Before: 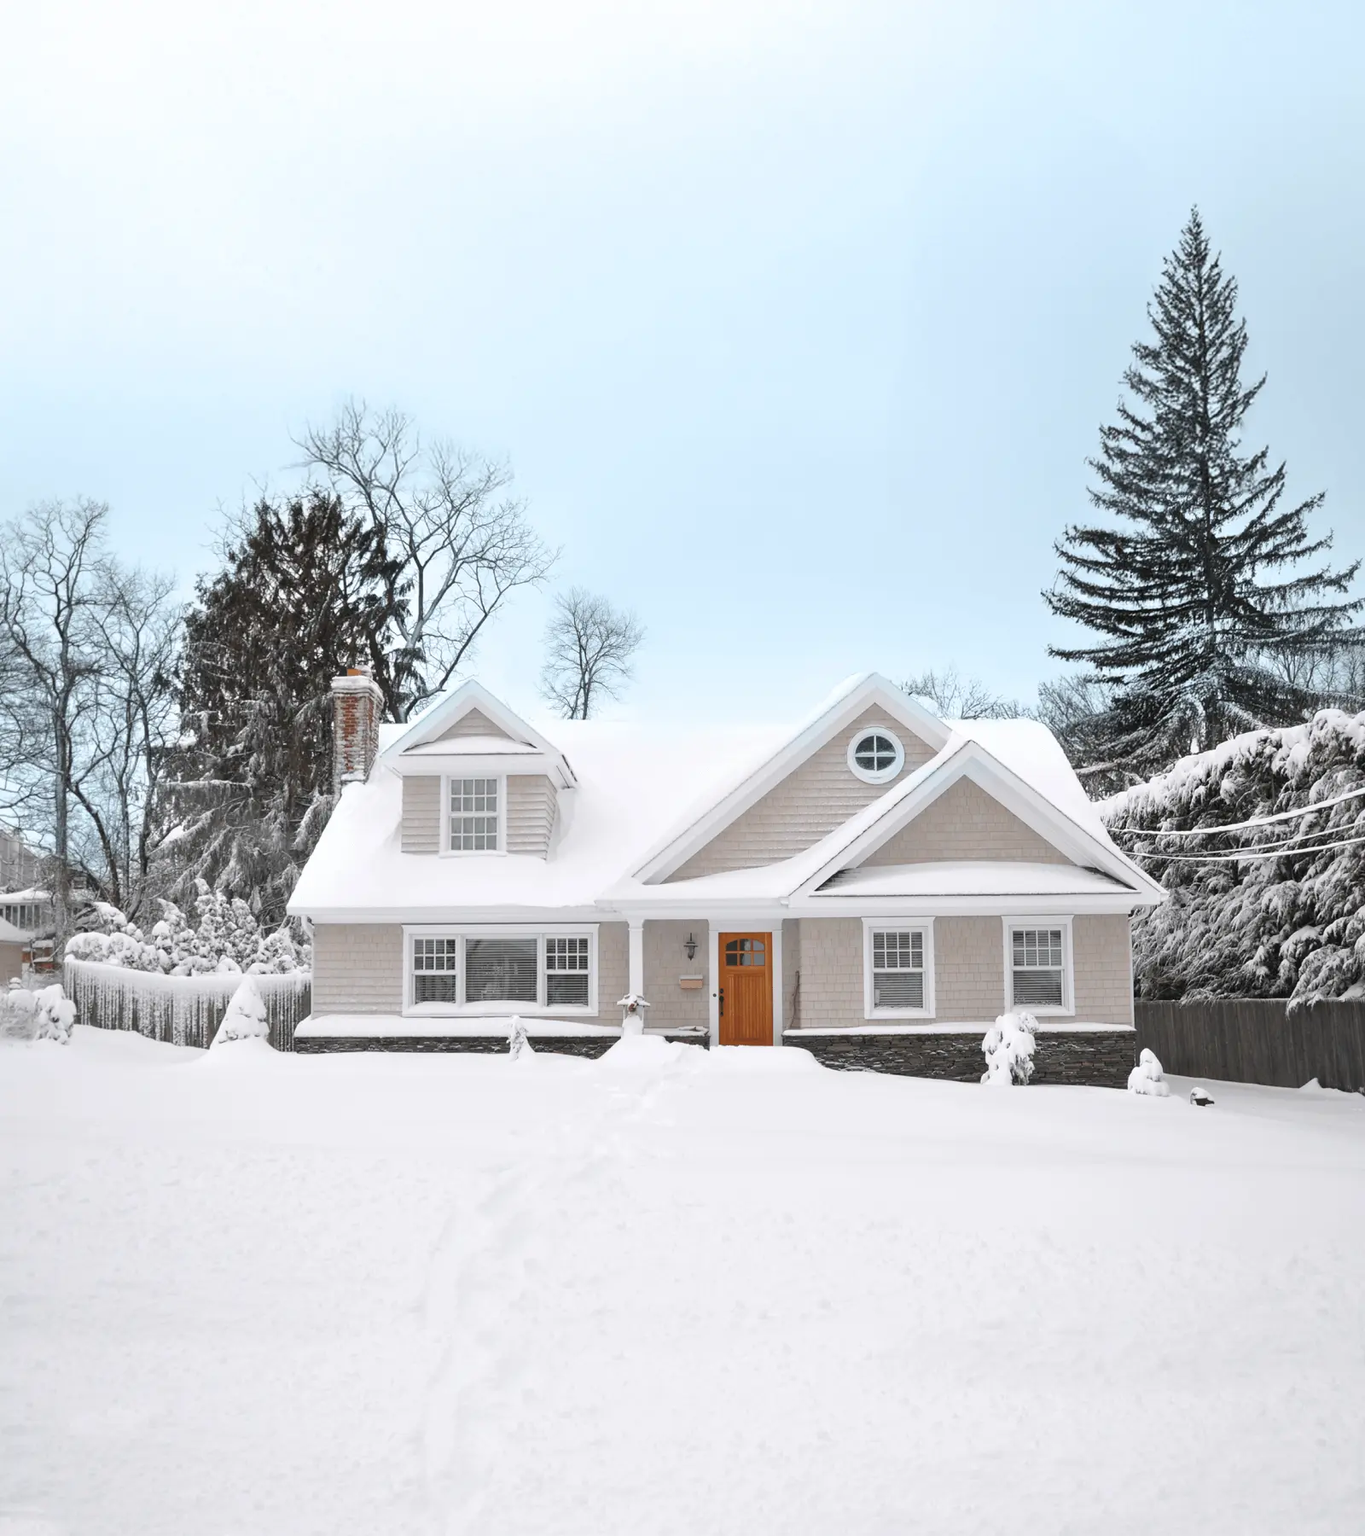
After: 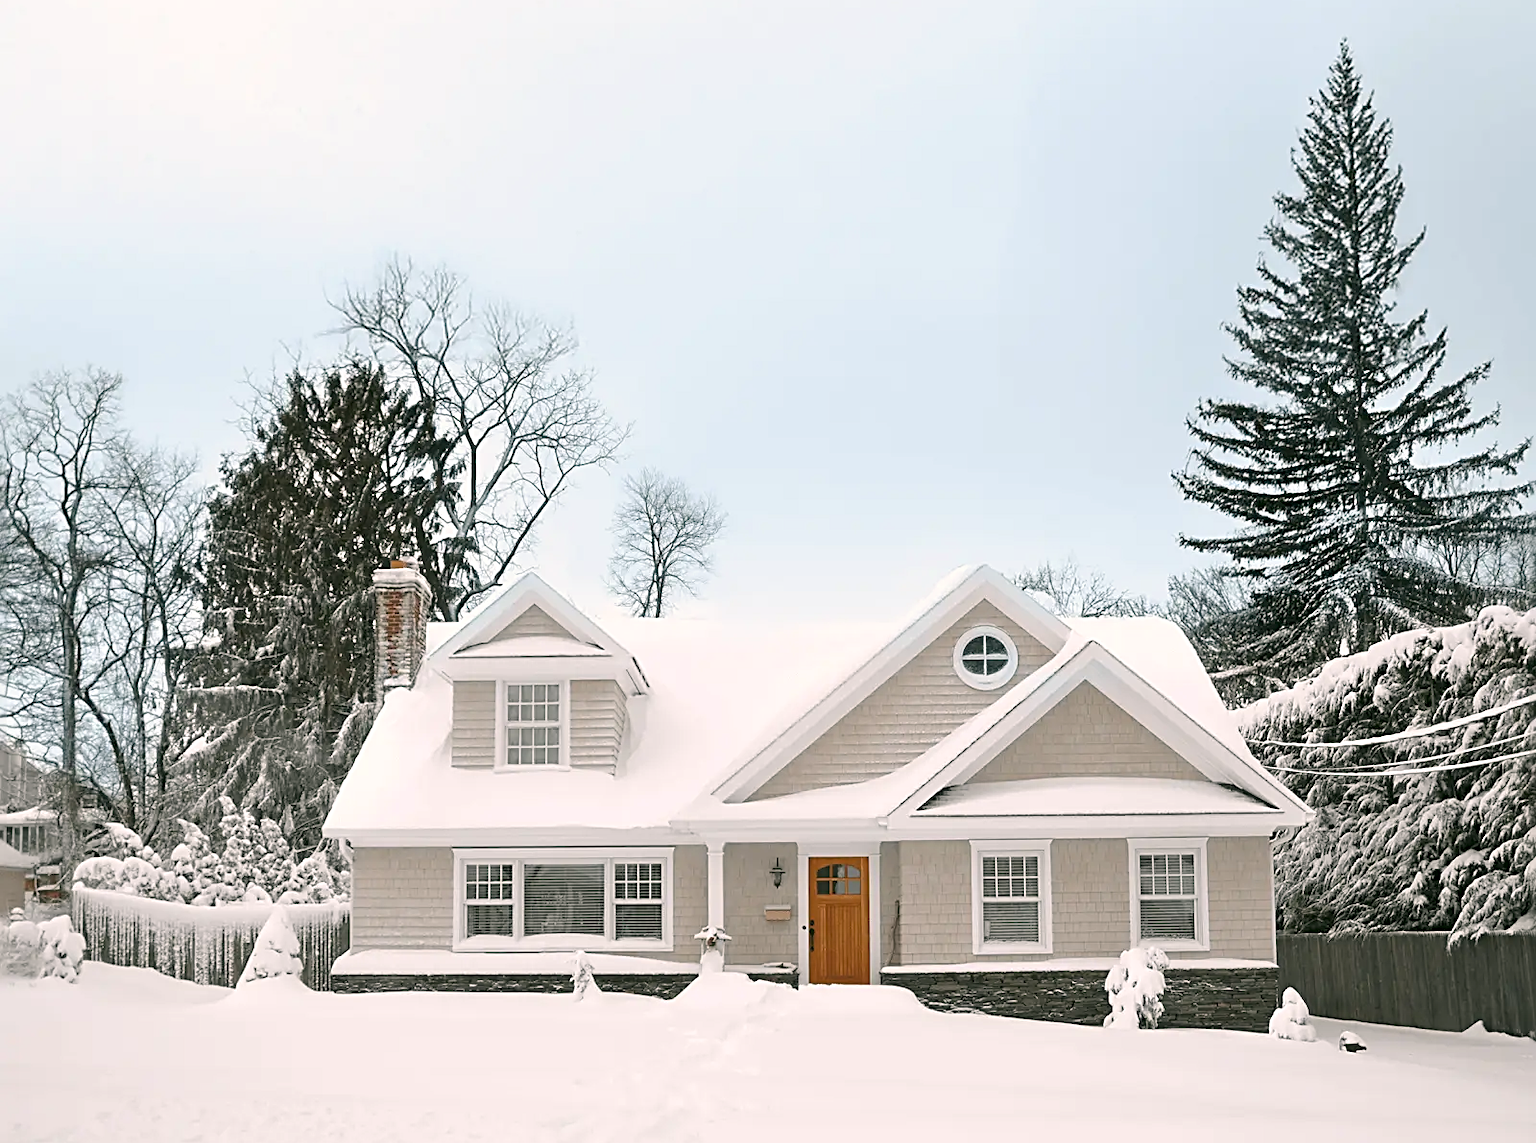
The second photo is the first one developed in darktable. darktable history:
color correction: highlights a* 4.4, highlights b* 4.98, shadows a* -7.11, shadows b* 4.8
crop: top 11.166%, bottom 22.638%
sharpen: radius 2.531, amount 0.62
